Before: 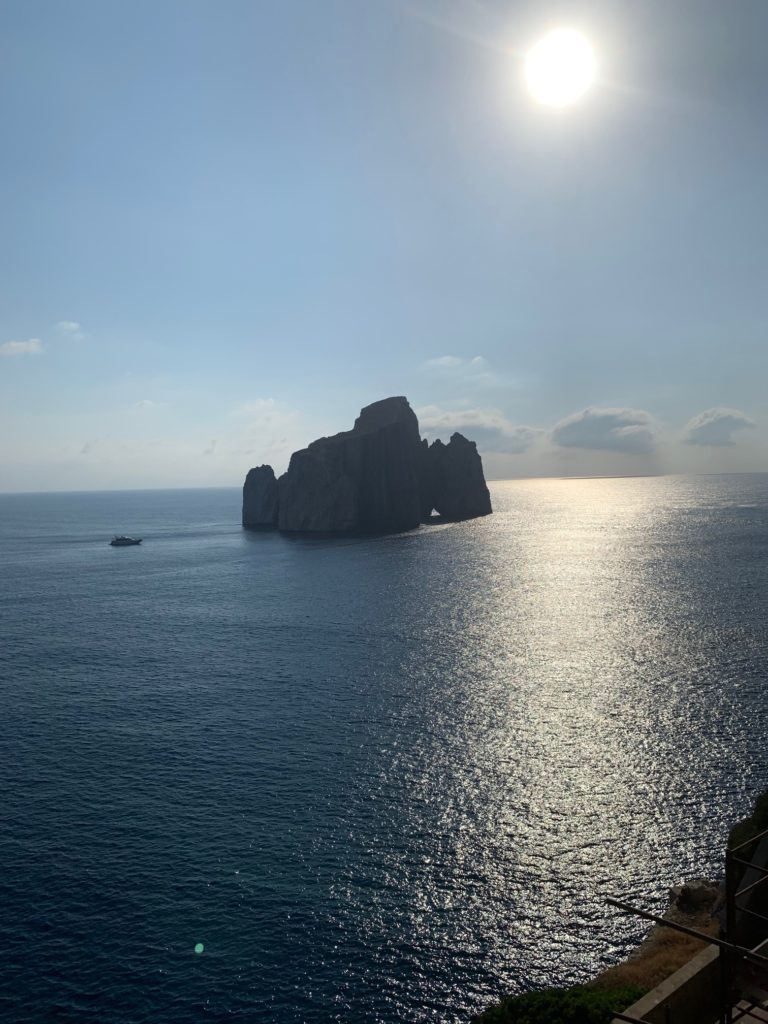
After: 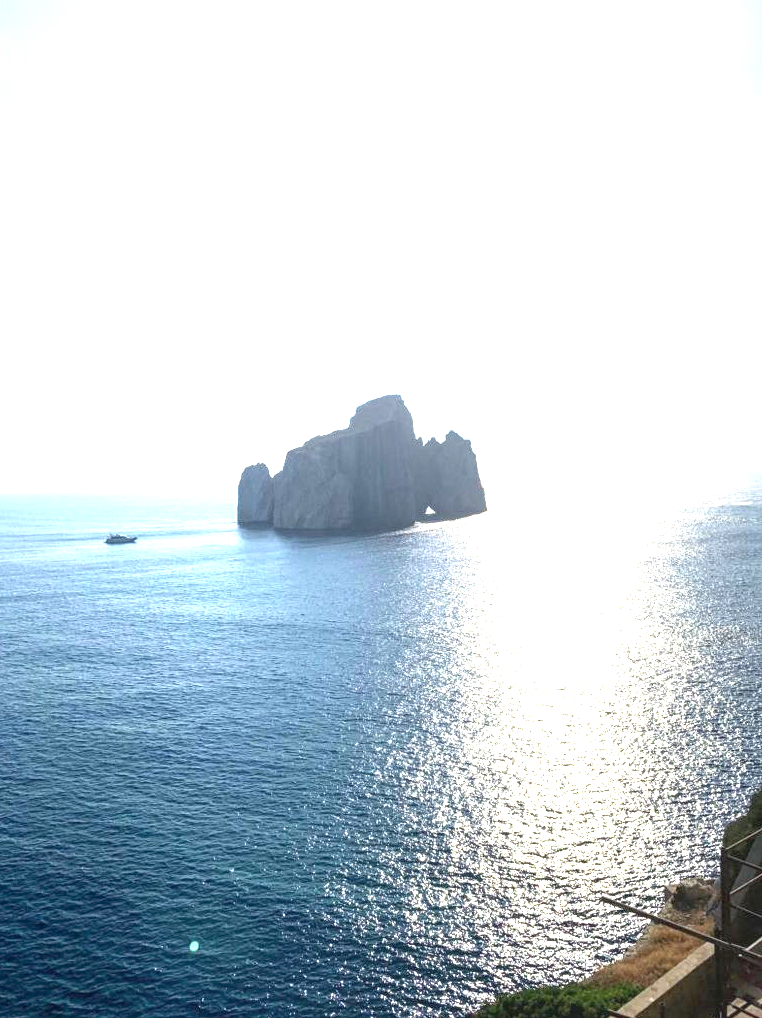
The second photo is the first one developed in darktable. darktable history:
local contrast: on, module defaults
exposure: black level correction 0, exposure 2.406 EV, compensate highlight preservation false
crop and rotate: left 0.69%, top 0.236%, bottom 0.302%
